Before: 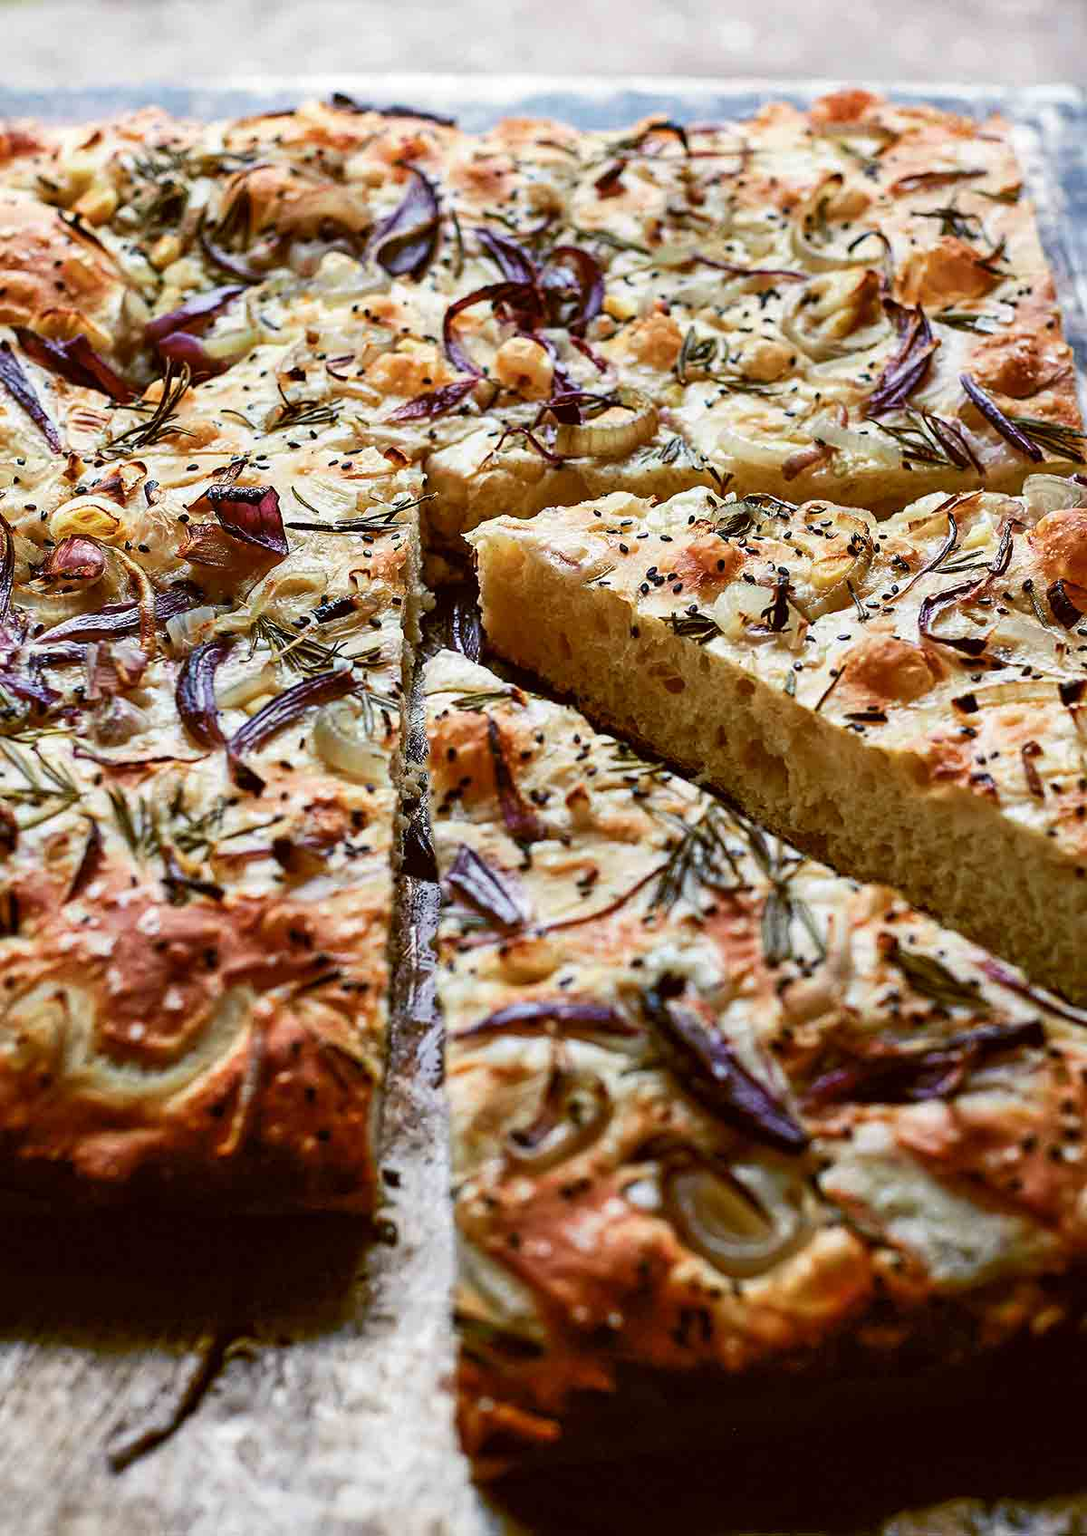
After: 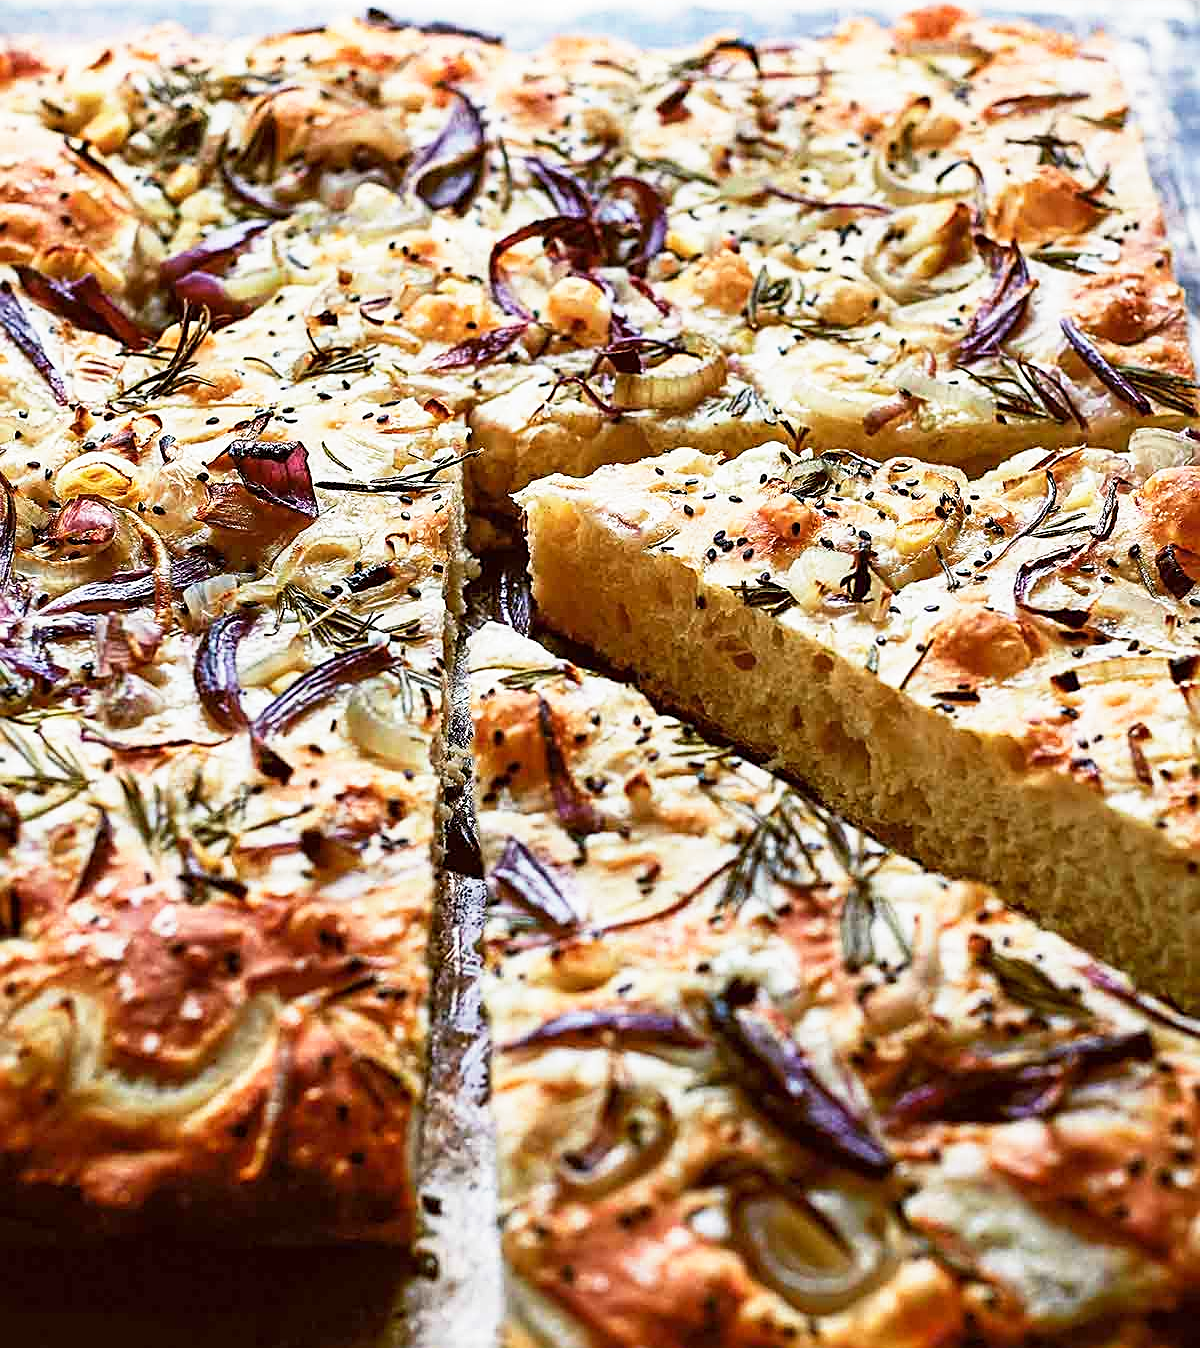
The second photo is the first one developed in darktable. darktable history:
crop and rotate: top 5.651%, bottom 14.803%
base curve: curves: ch0 [(0, 0) (0.579, 0.807) (1, 1)], preserve colors none
sharpen: on, module defaults
